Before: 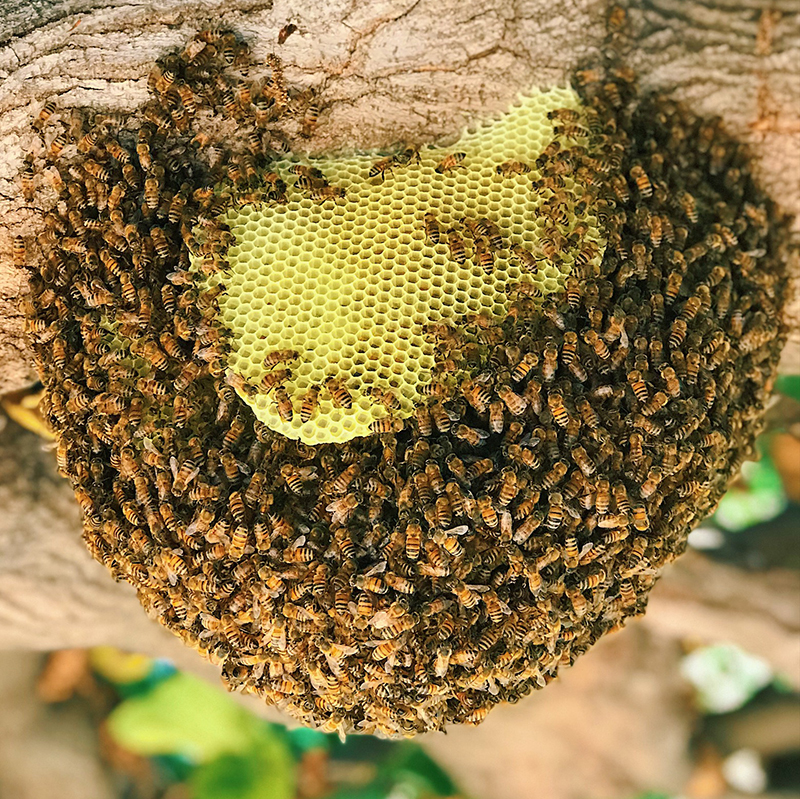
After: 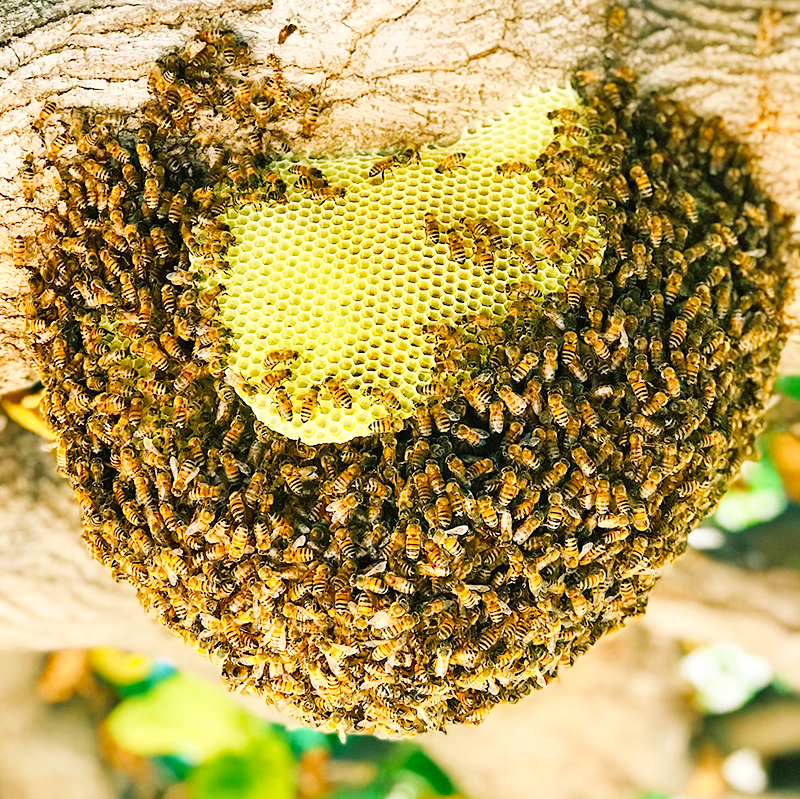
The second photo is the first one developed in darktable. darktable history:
base curve: curves: ch0 [(0, 0) (0.008, 0.007) (0.022, 0.029) (0.048, 0.089) (0.092, 0.197) (0.191, 0.399) (0.275, 0.534) (0.357, 0.65) (0.477, 0.78) (0.542, 0.833) (0.799, 0.973) (1, 1)], preserve colors none
color balance: output saturation 110%
